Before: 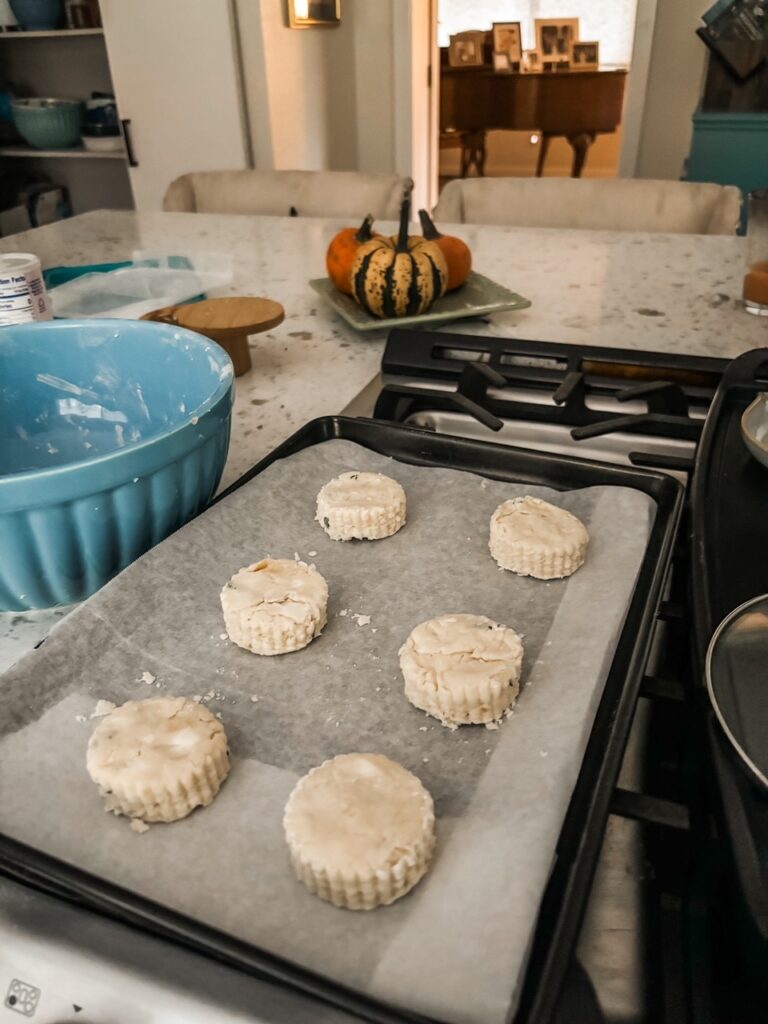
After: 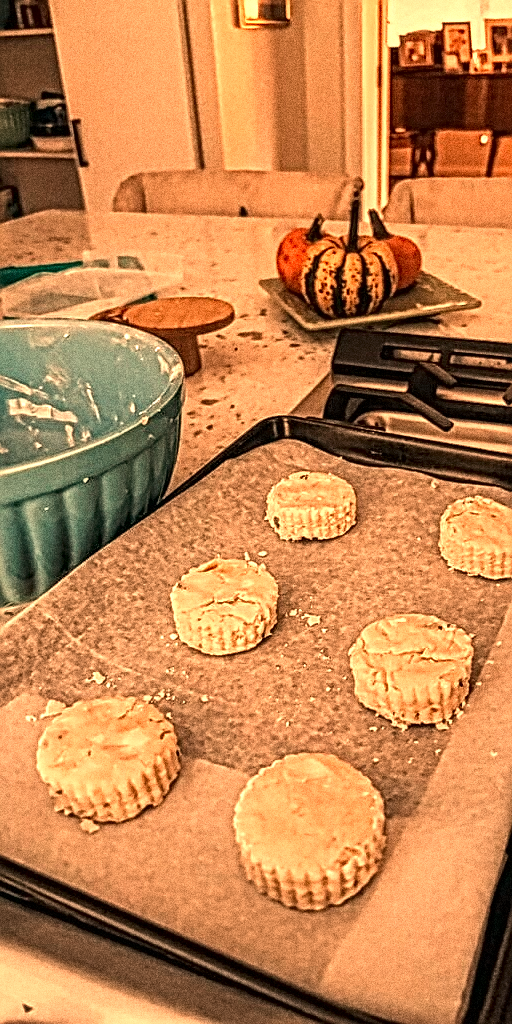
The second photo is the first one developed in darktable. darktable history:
sharpen: on, module defaults
crop and rotate: left 6.617%, right 26.717%
white balance: red 1.467, blue 0.684
grain: coarseness 14.49 ISO, strength 48.04%, mid-tones bias 35%
local contrast: mode bilateral grid, contrast 20, coarseness 3, detail 300%, midtone range 0.2
